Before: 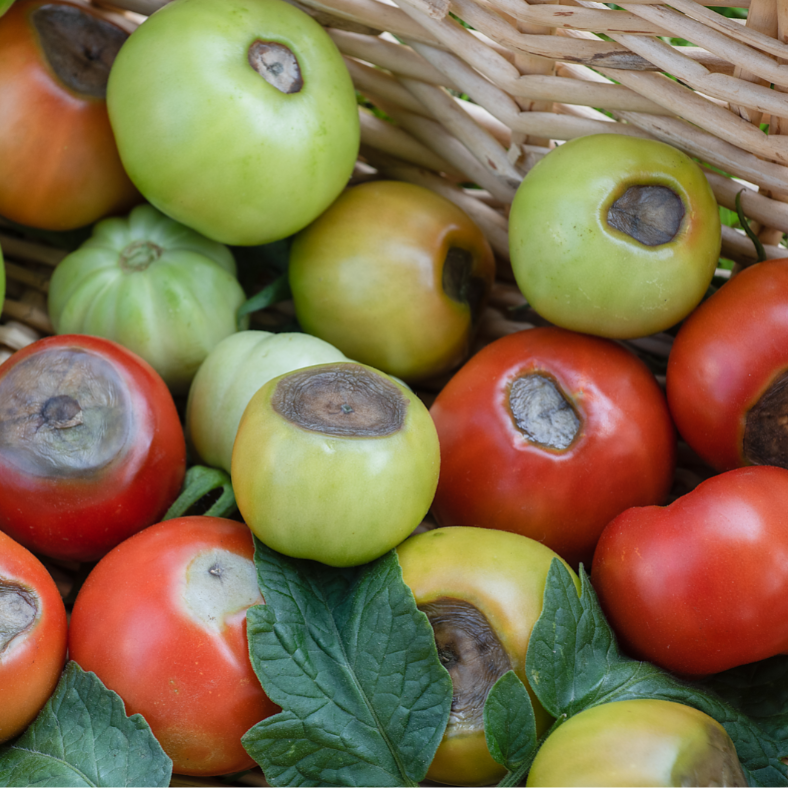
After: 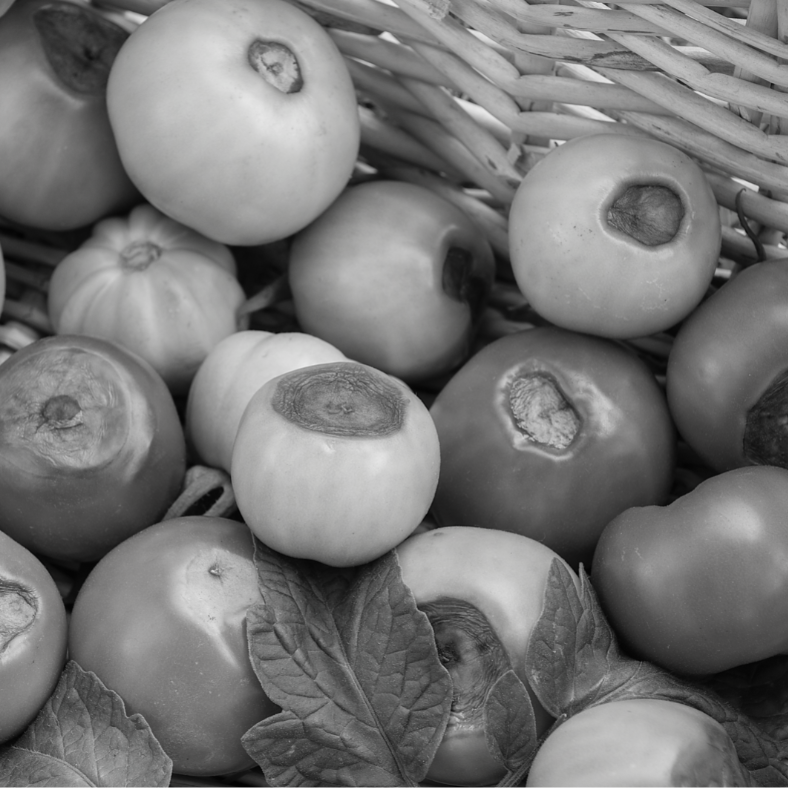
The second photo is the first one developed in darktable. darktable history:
contrast brightness saturation: saturation -0.993
